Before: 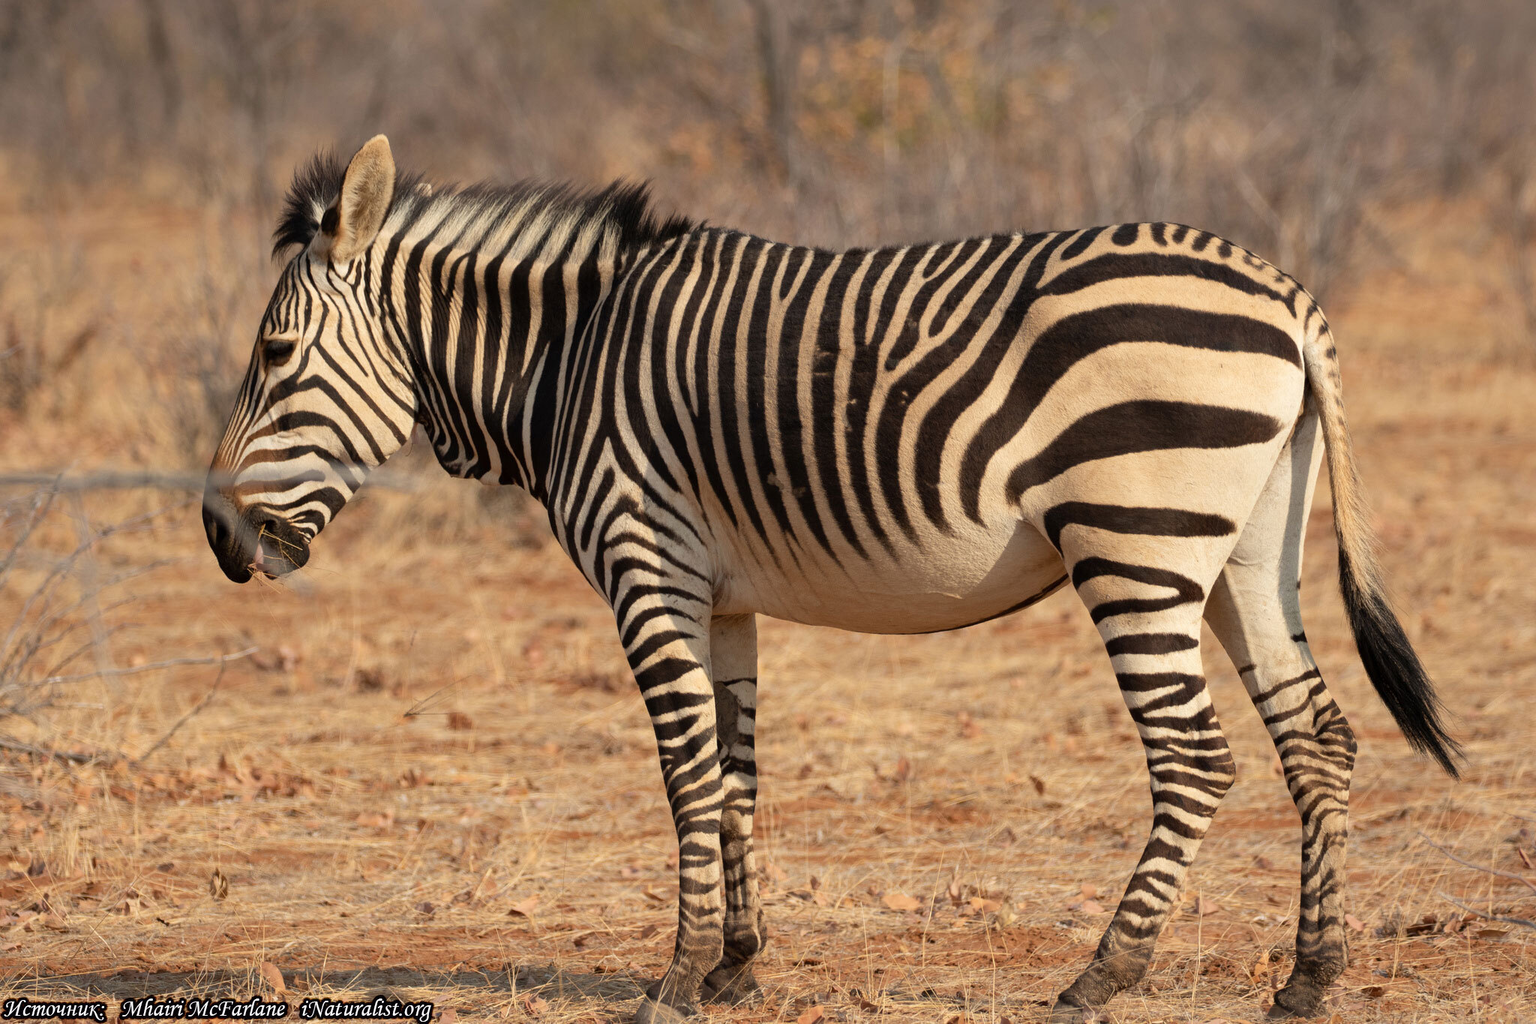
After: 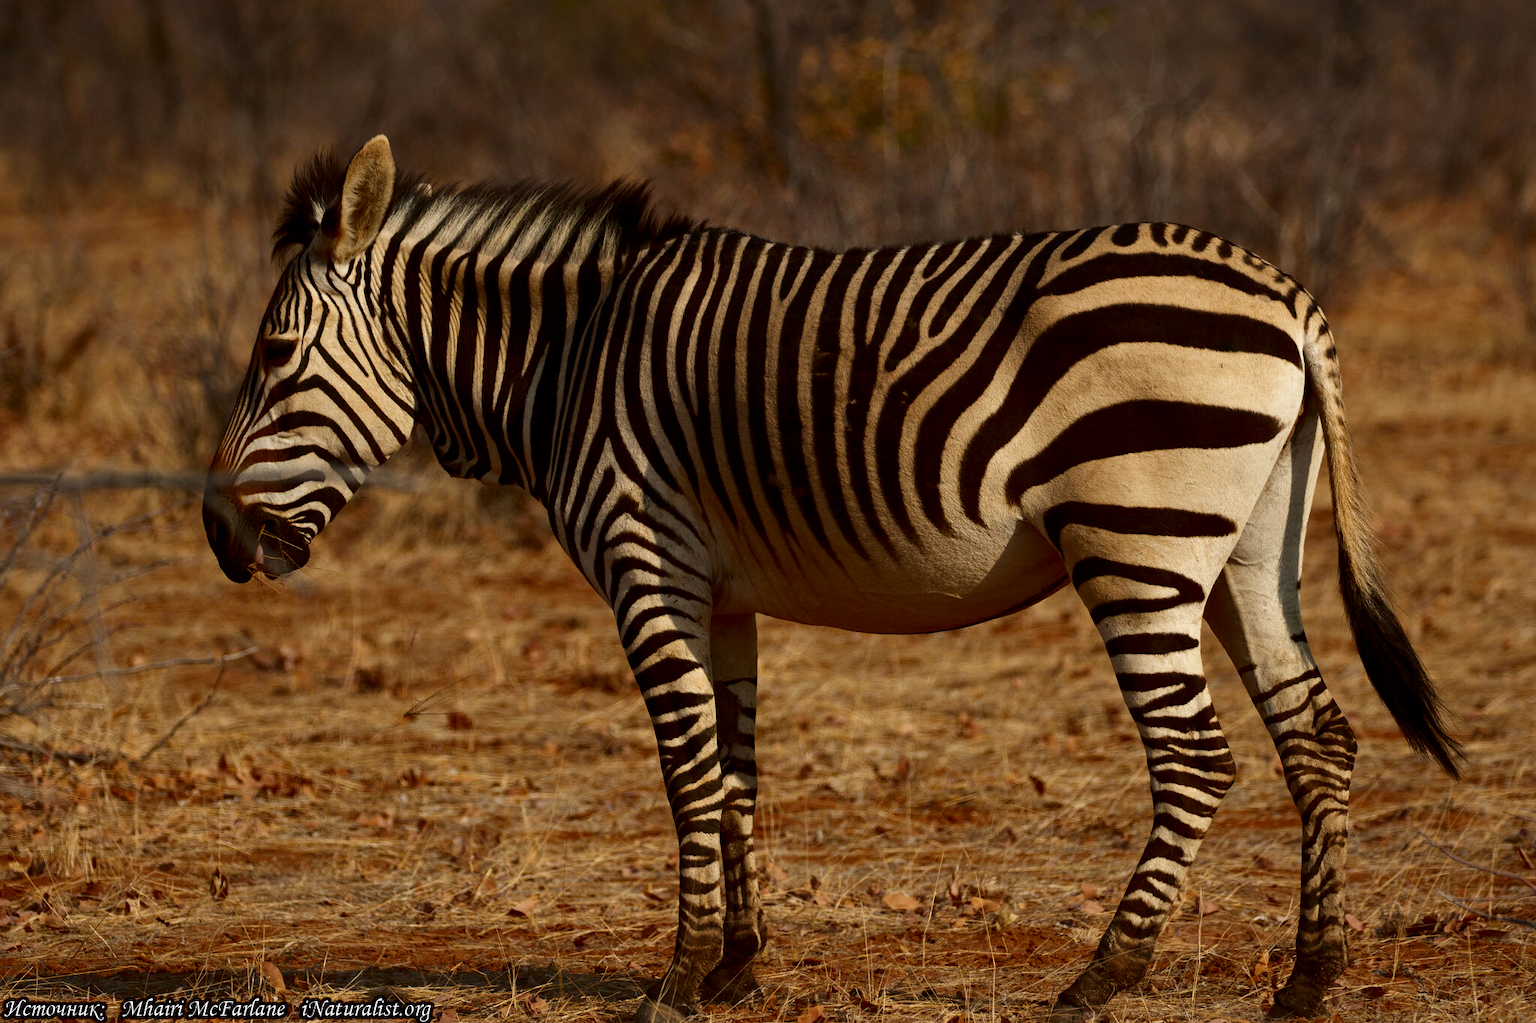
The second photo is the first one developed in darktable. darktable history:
contrast brightness saturation: contrast 0.086, brightness -0.572, saturation 0.171
